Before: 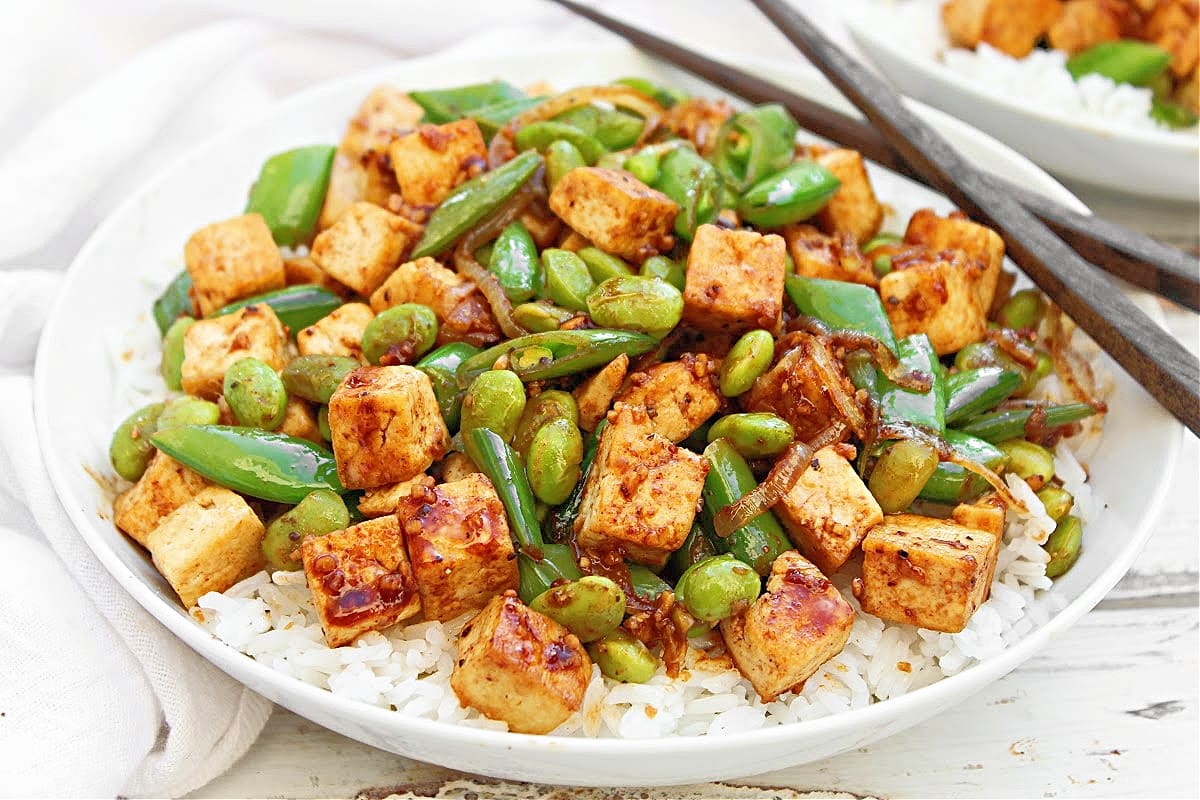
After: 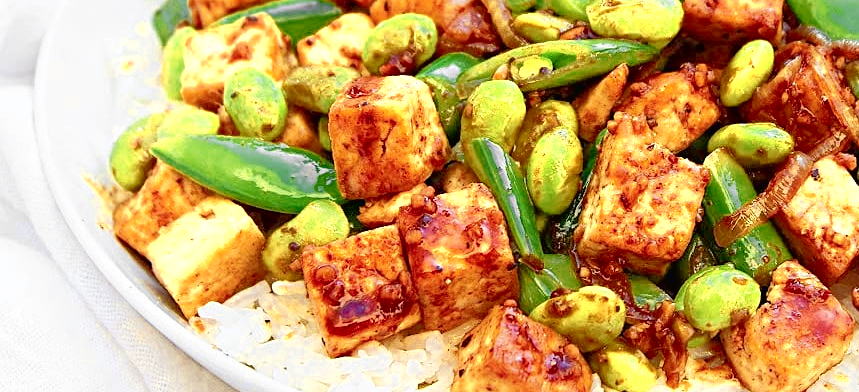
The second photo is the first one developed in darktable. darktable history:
color zones: curves: ch0 [(0, 0.485) (0.178, 0.476) (0.261, 0.623) (0.411, 0.403) (0.708, 0.603) (0.934, 0.412)]; ch1 [(0.003, 0.485) (0.149, 0.496) (0.229, 0.584) (0.326, 0.551) (0.484, 0.262) (0.757, 0.643)]
crop: top 36.35%, right 28.349%, bottom 14.603%
tone curve: curves: ch0 [(0, 0.013) (0.054, 0.018) (0.205, 0.191) (0.289, 0.292) (0.39, 0.424) (0.493, 0.551) (0.666, 0.743) (0.795, 0.841) (1, 0.998)]; ch1 [(0, 0) (0.385, 0.343) (0.439, 0.415) (0.494, 0.495) (0.501, 0.501) (0.51, 0.509) (0.54, 0.552) (0.586, 0.614) (0.66, 0.706) (0.783, 0.804) (1, 1)]; ch2 [(0, 0) (0.32, 0.281) (0.403, 0.399) (0.441, 0.428) (0.47, 0.469) (0.498, 0.496) (0.524, 0.538) (0.566, 0.579) (0.633, 0.665) (0.7, 0.711) (1, 1)], color space Lab, independent channels, preserve colors none
